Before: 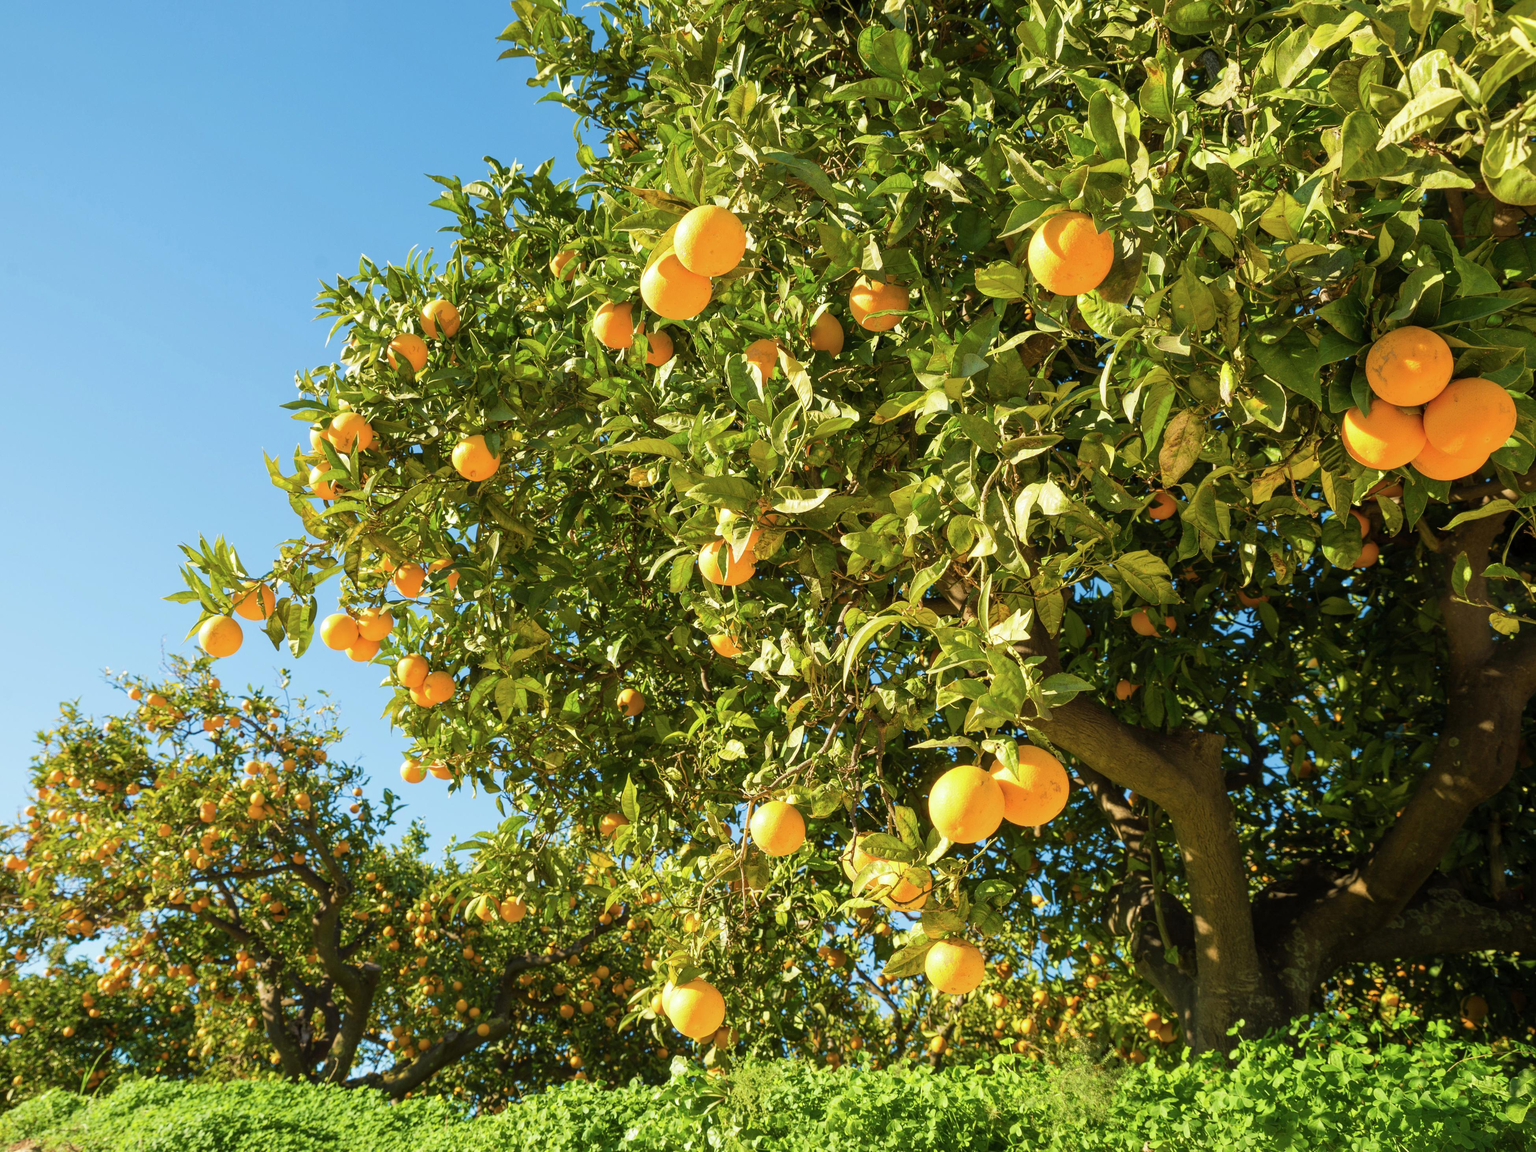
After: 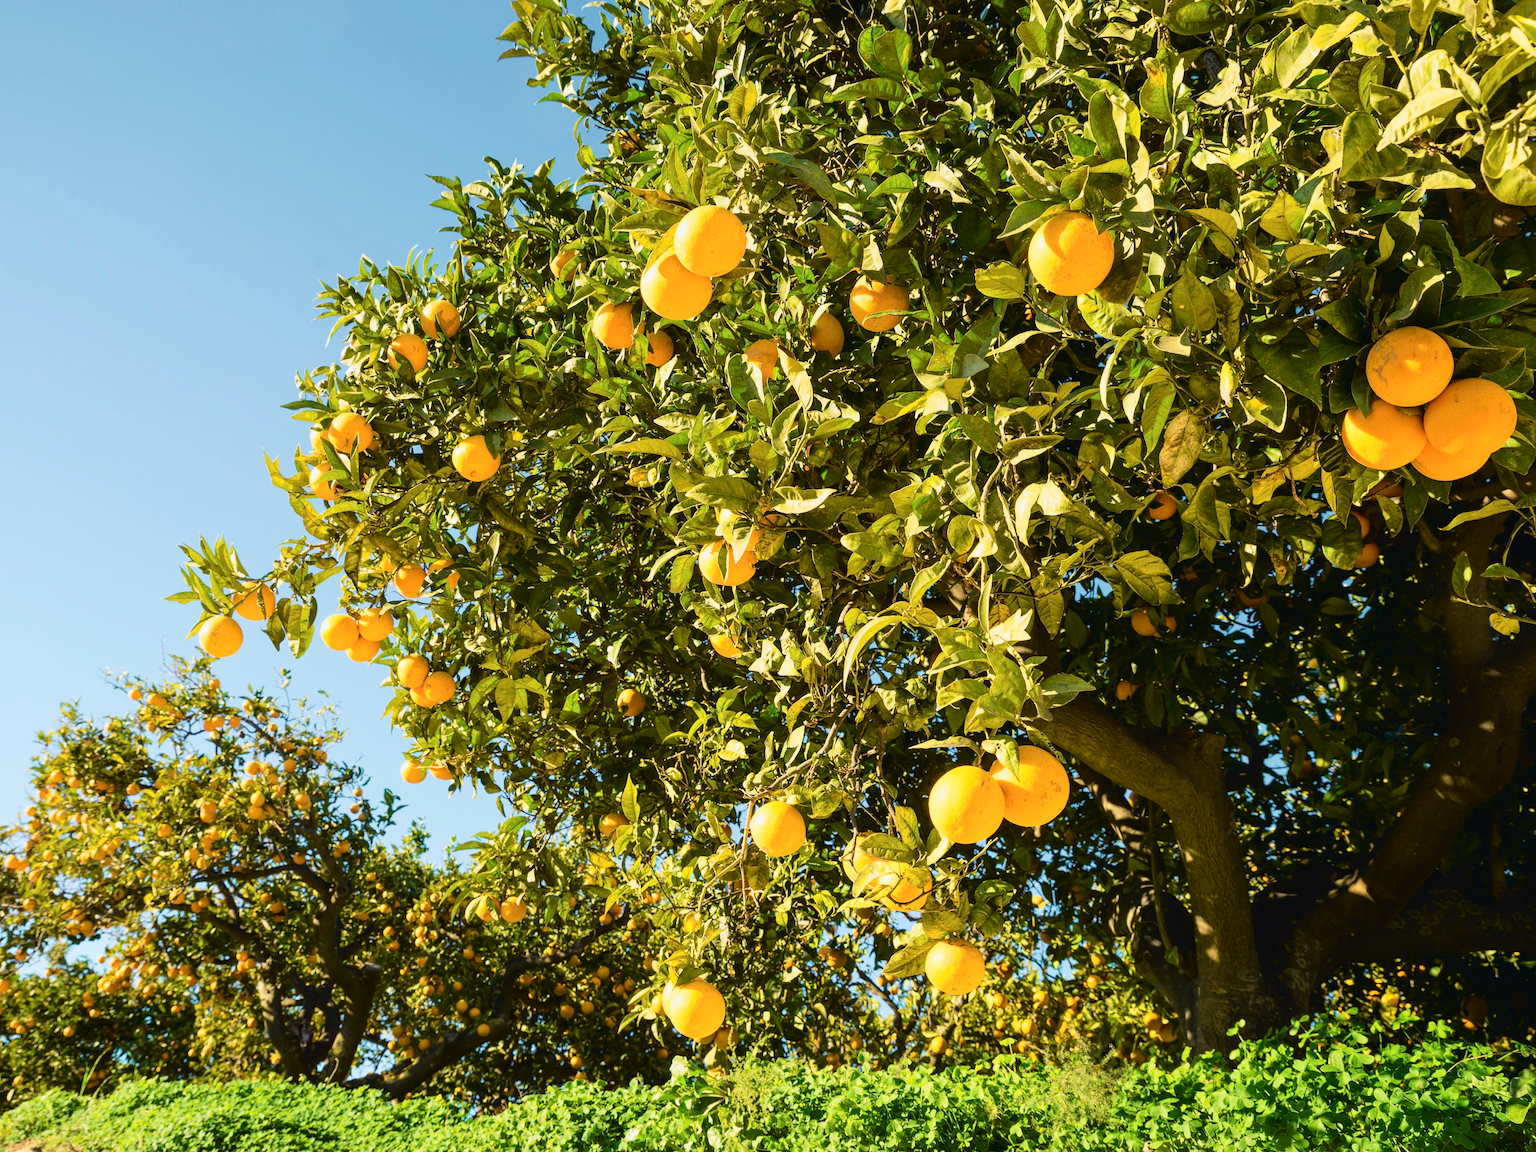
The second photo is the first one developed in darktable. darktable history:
tone curve: curves: ch0 [(0, 0.023) (0.104, 0.058) (0.21, 0.162) (0.469, 0.524) (0.579, 0.65) (0.725, 0.8) (0.858, 0.903) (1, 0.974)]; ch1 [(0, 0) (0.414, 0.395) (0.447, 0.447) (0.502, 0.501) (0.521, 0.512) (0.57, 0.563) (0.618, 0.61) (0.654, 0.642) (1, 1)]; ch2 [(0, 0) (0.356, 0.408) (0.437, 0.453) (0.492, 0.485) (0.524, 0.508) (0.566, 0.567) (0.595, 0.604) (1, 1)], color space Lab, independent channels, preserve colors none
